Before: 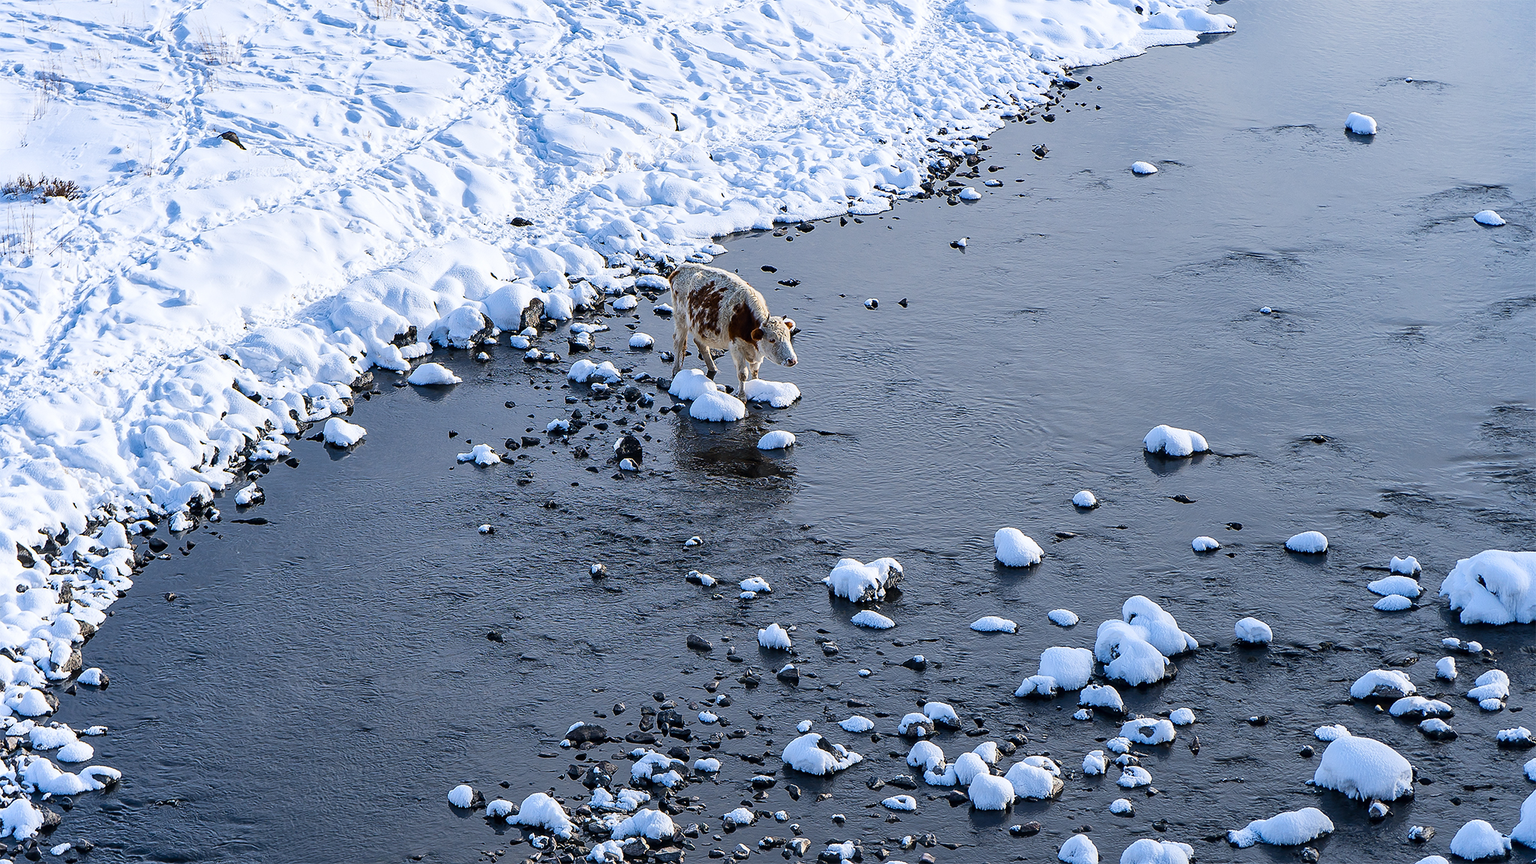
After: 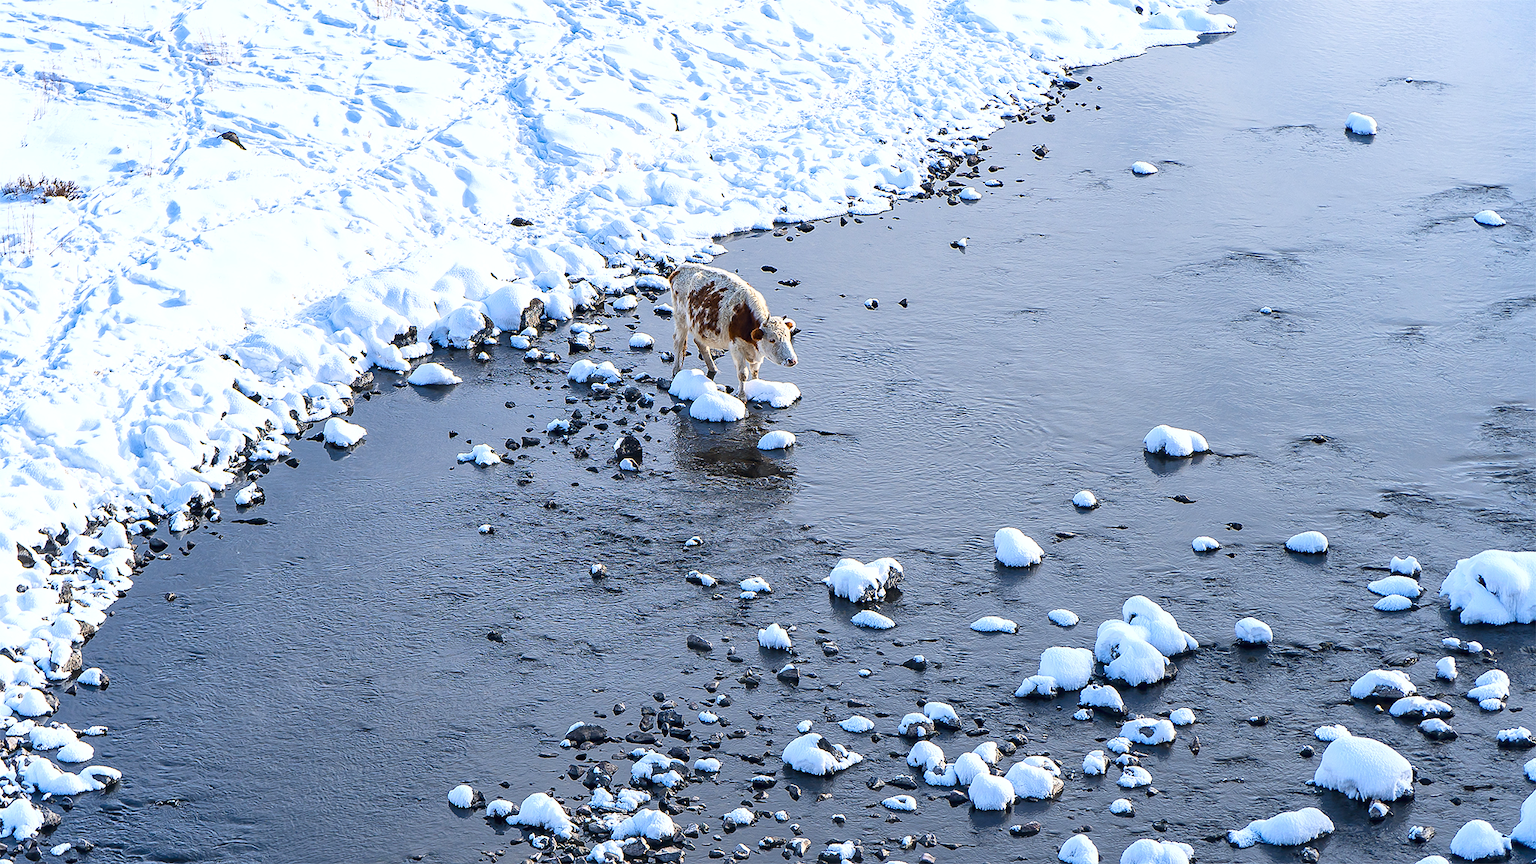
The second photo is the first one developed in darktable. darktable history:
exposure: black level correction 0, exposure 0.499 EV, compensate exposure bias true, compensate highlight preservation false
shadows and highlights: radius 335.08, shadows 65, highlights 4.39, compress 87.75%, soften with gaussian
color balance rgb: perceptual saturation grading › global saturation 0.328%, global vibrance -7.466%, contrast -12.565%, saturation formula JzAzBz (2021)
